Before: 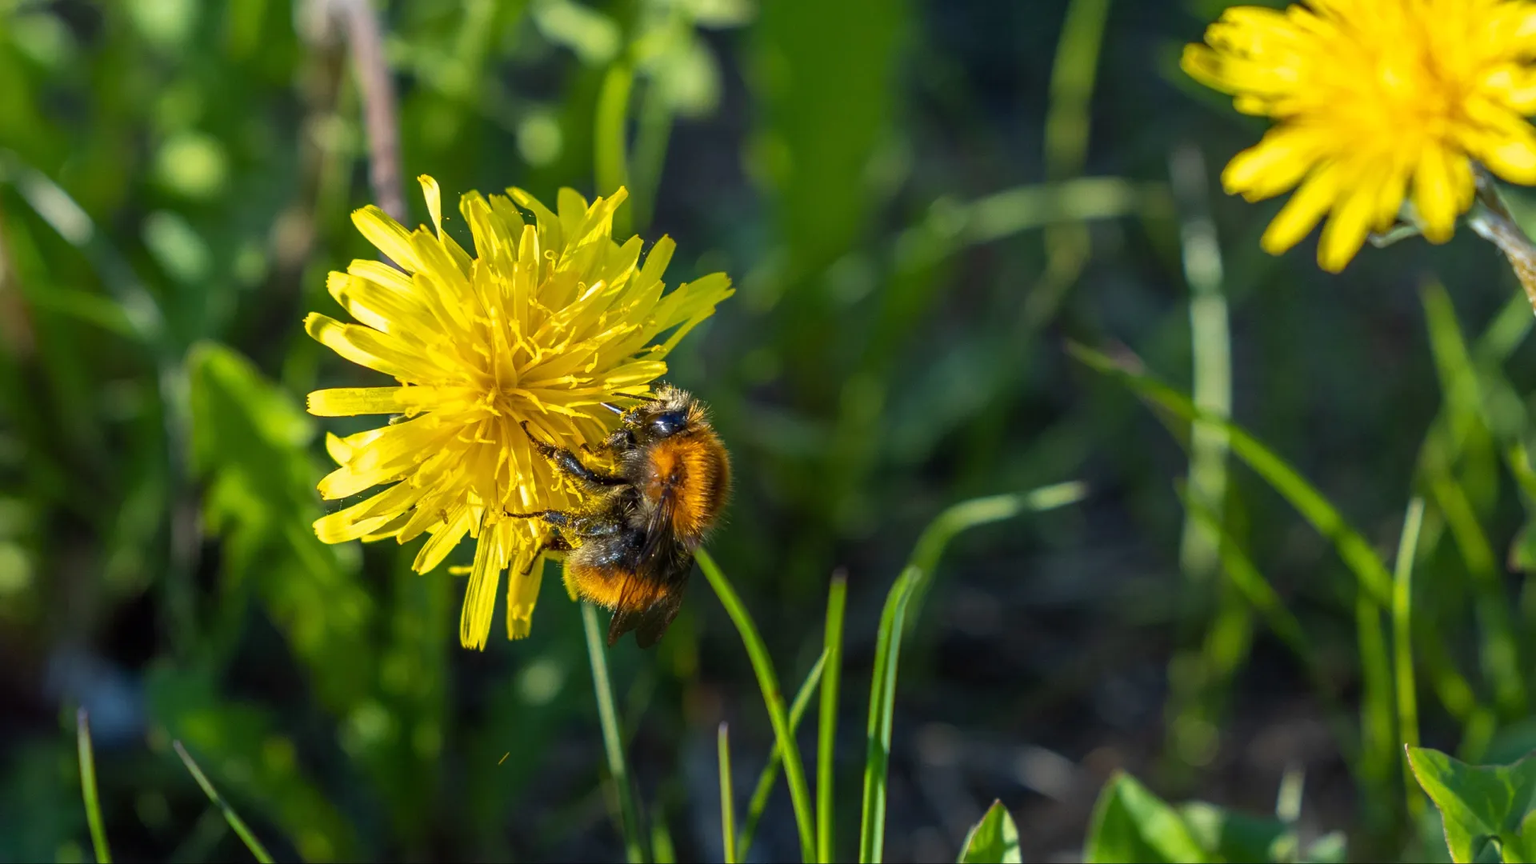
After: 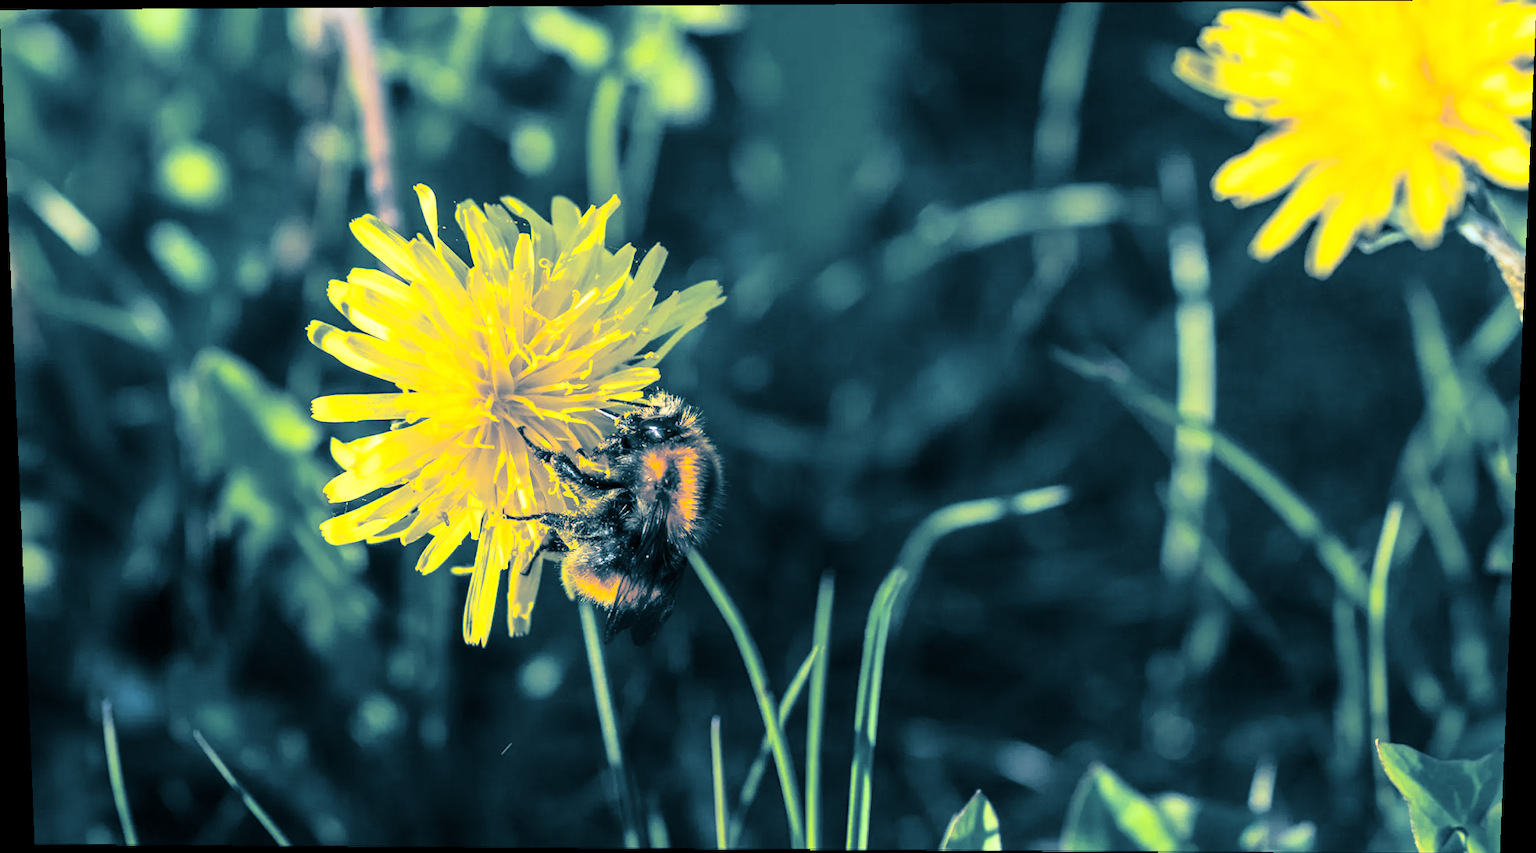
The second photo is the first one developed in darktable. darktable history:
split-toning: shadows › hue 212.4°, balance -70
base curve: curves: ch0 [(0, 0) (0.028, 0.03) (0.121, 0.232) (0.46, 0.748) (0.859, 0.968) (1, 1)]
rotate and perspective: lens shift (vertical) 0.048, lens shift (horizontal) -0.024, automatic cropping off
